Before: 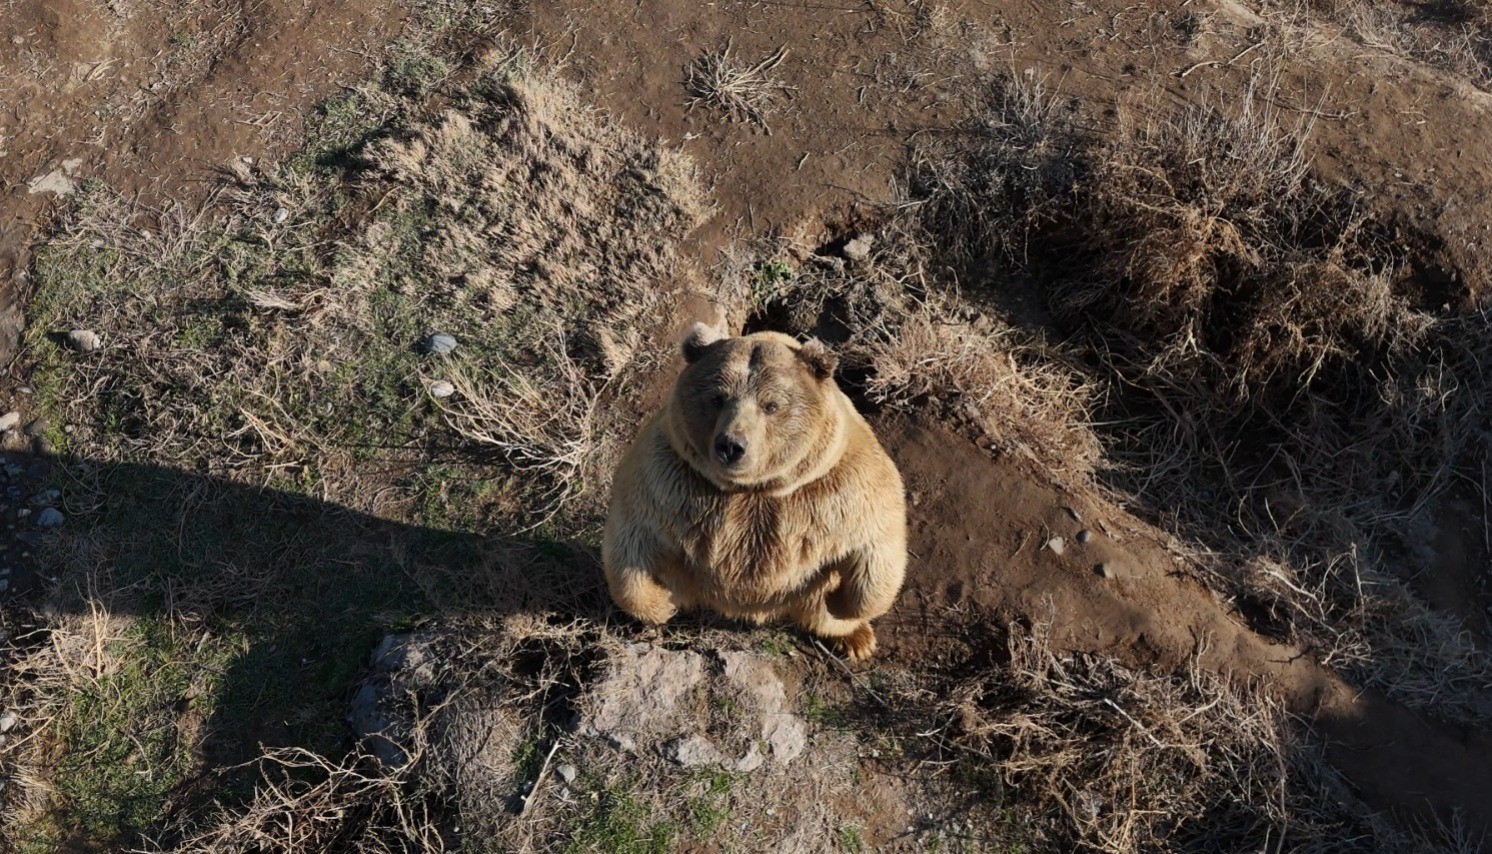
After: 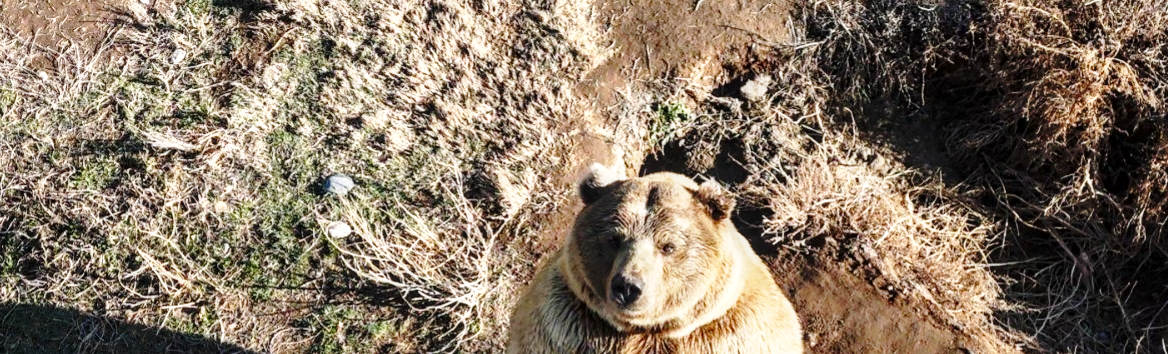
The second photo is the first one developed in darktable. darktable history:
exposure: black level correction 0, exposure 0.301 EV, compensate highlight preservation false
base curve: curves: ch0 [(0, 0) (0.028, 0.03) (0.105, 0.232) (0.387, 0.748) (0.754, 0.968) (1, 1)], preserve colors none
crop: left 6.949%, top 18.687%, right 14.474%, bottom 39.797%
local contrast: detail 130%
